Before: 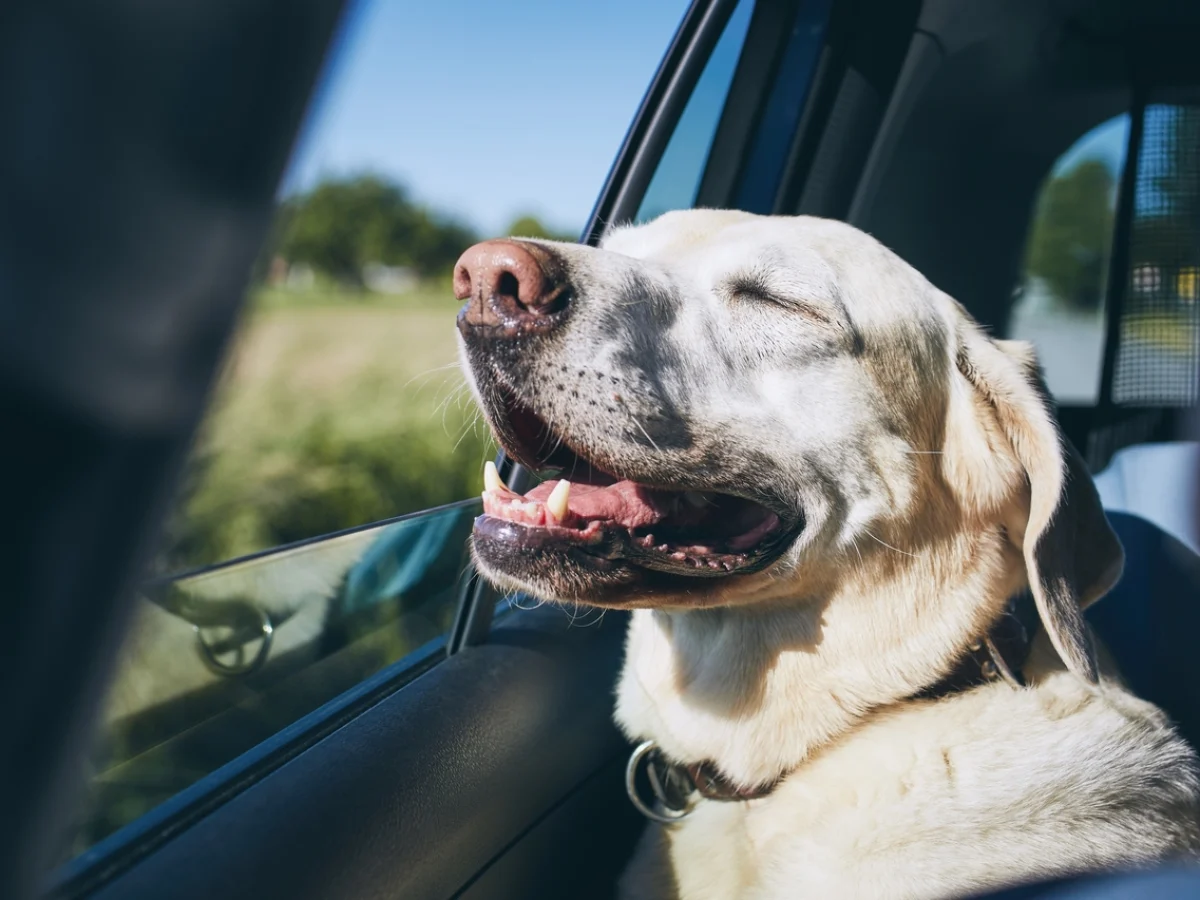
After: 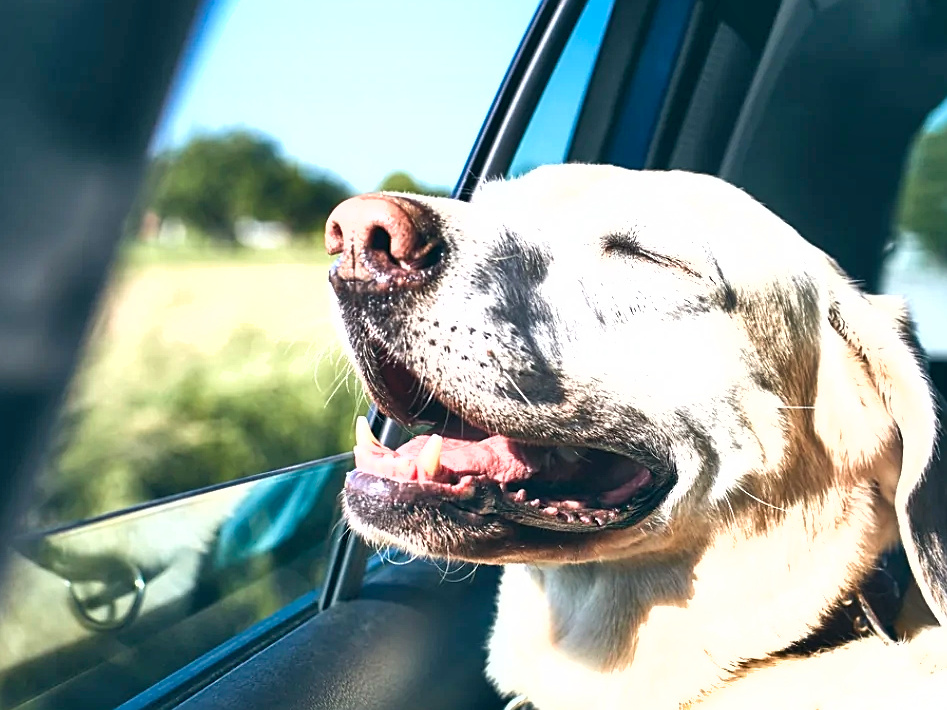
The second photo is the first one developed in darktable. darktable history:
sharpen: on, module defaults
shadows and highlights: low approximation 0.01, soften with gaussian
crop and rotate: left 10.711%, top 5.04%, right 10.349%, bottom 15.962%
exposure: black level correction 0, exposure 1.2 EV, compensate highlight preservation false
